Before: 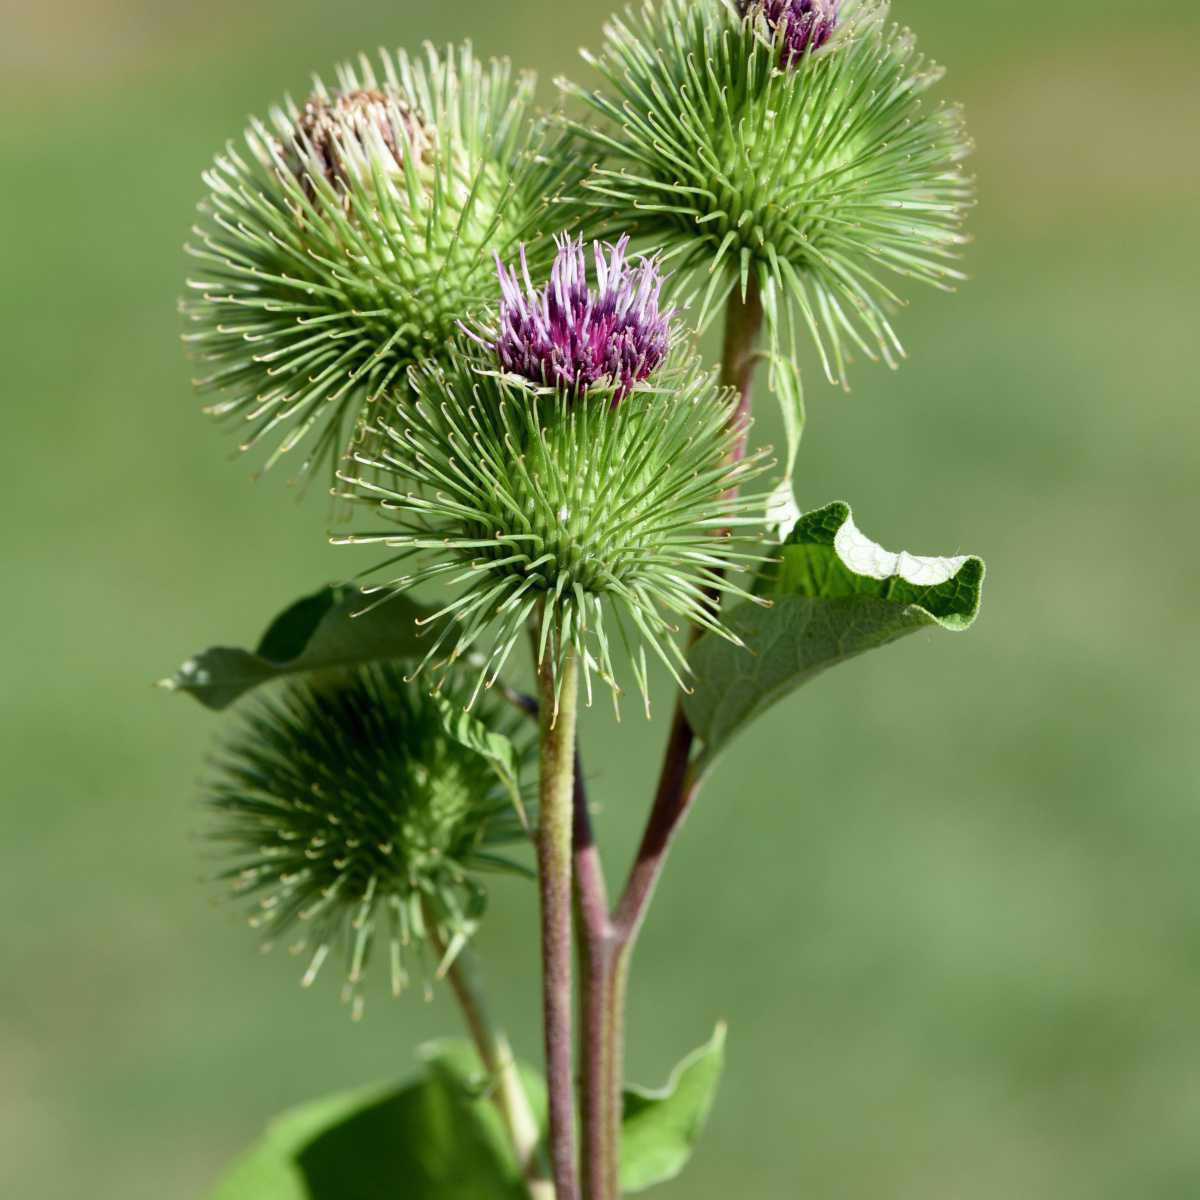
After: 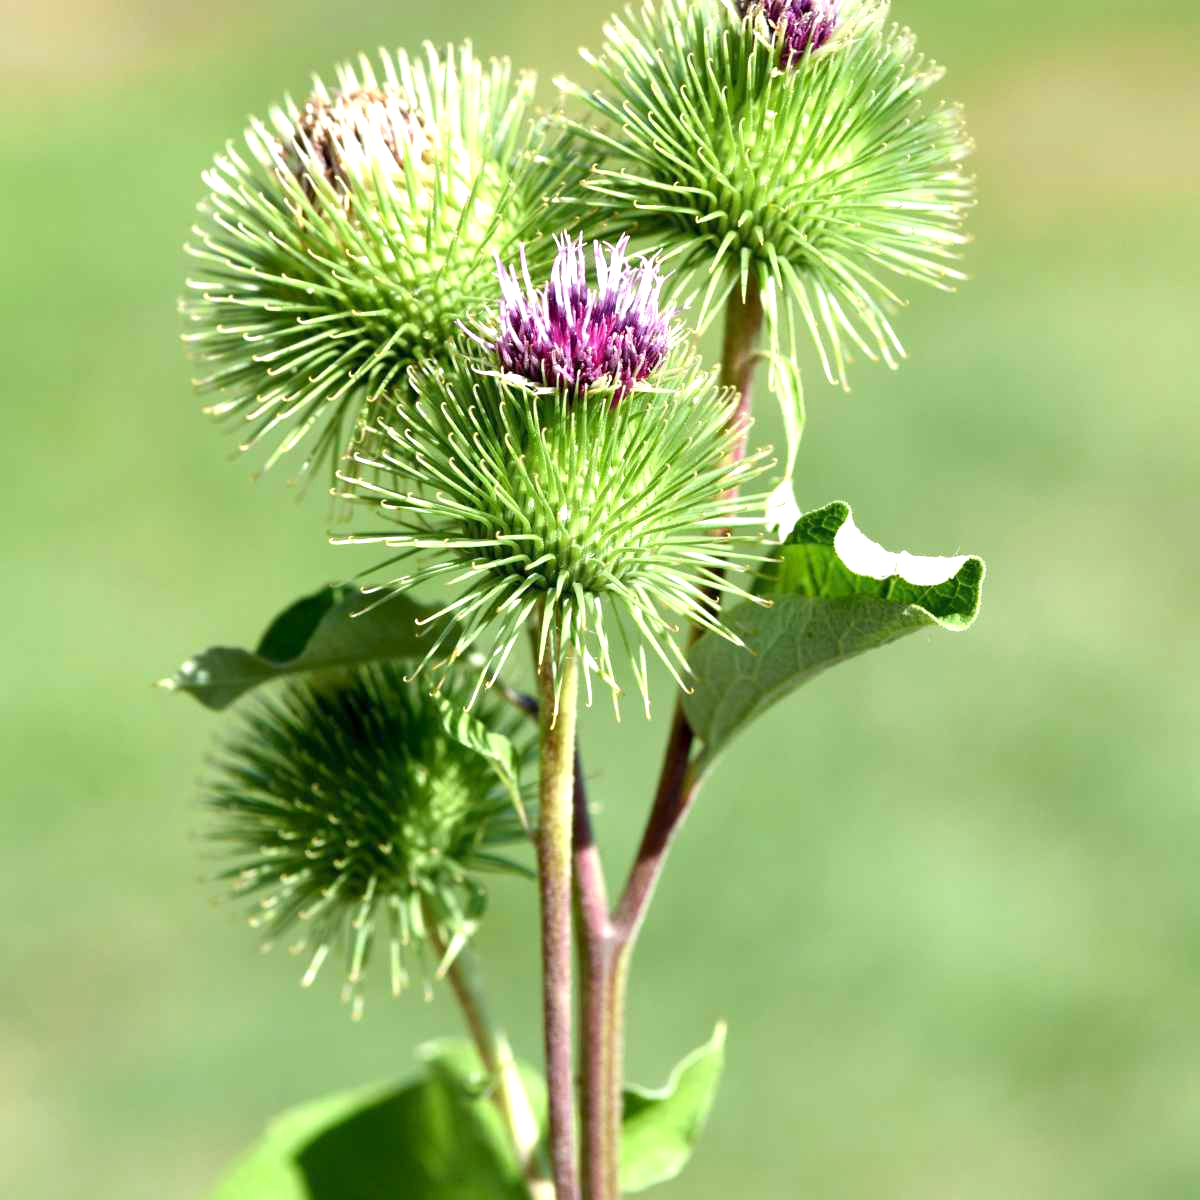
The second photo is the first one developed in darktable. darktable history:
exposure: black level correction 0.001, exposure 0.96 EV, compensate highlight preservation false
